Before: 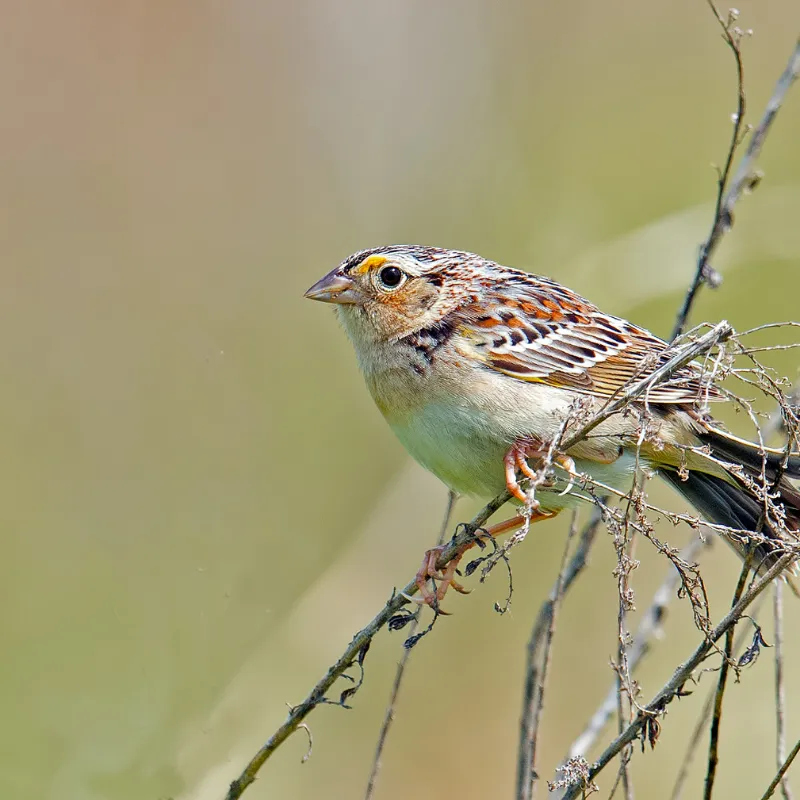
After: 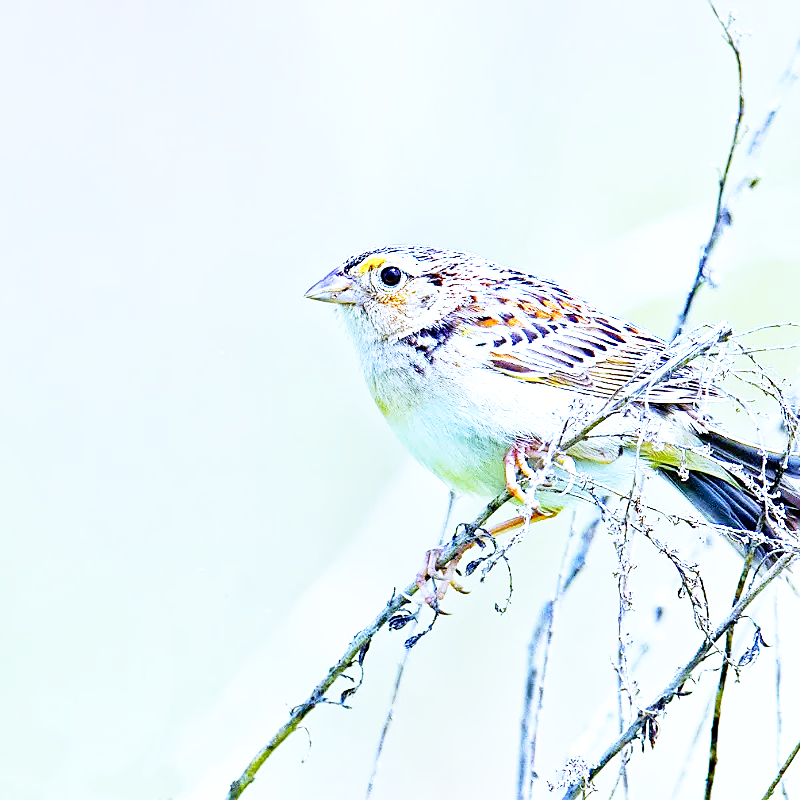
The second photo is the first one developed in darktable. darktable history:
sharpen: radius 1.864, amount 0.398, threshold 1.271
white balance: red 0.766, blue 1.537
base curve: curves: ch0 [(0, 0) (0.012, 0.01) (0.073, 0.168) (0.31, 0.711) (0.645, 0.957) (1, 1)], preserve colors none
exposure: exposure 0.943 EV, compensate highlight preservation false
